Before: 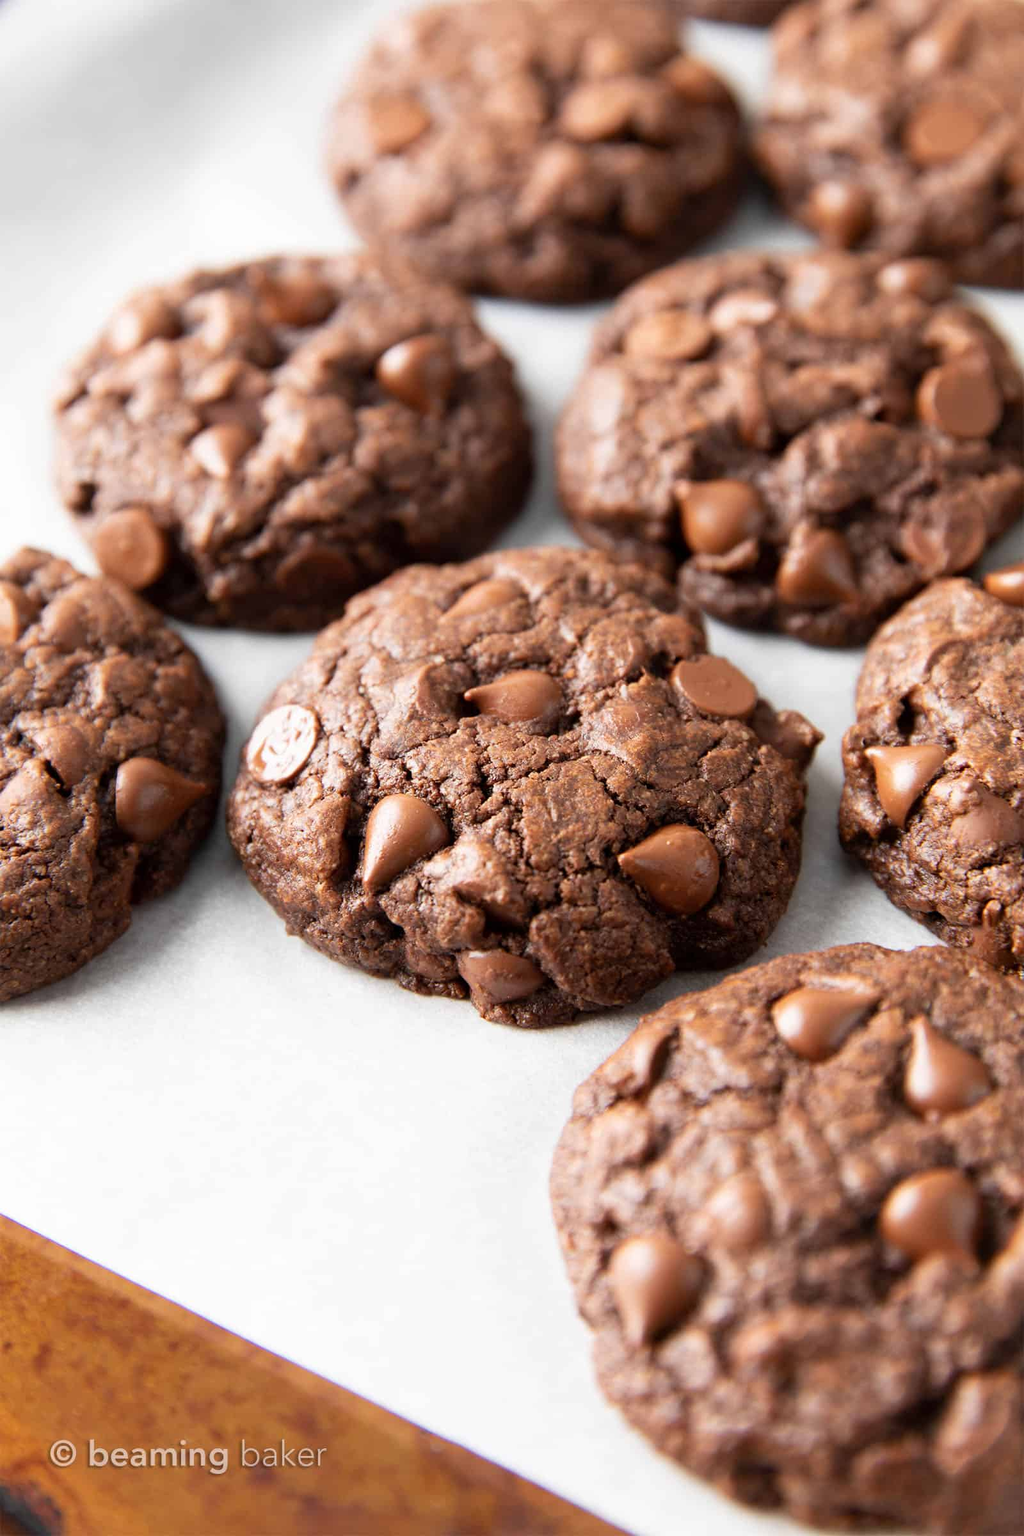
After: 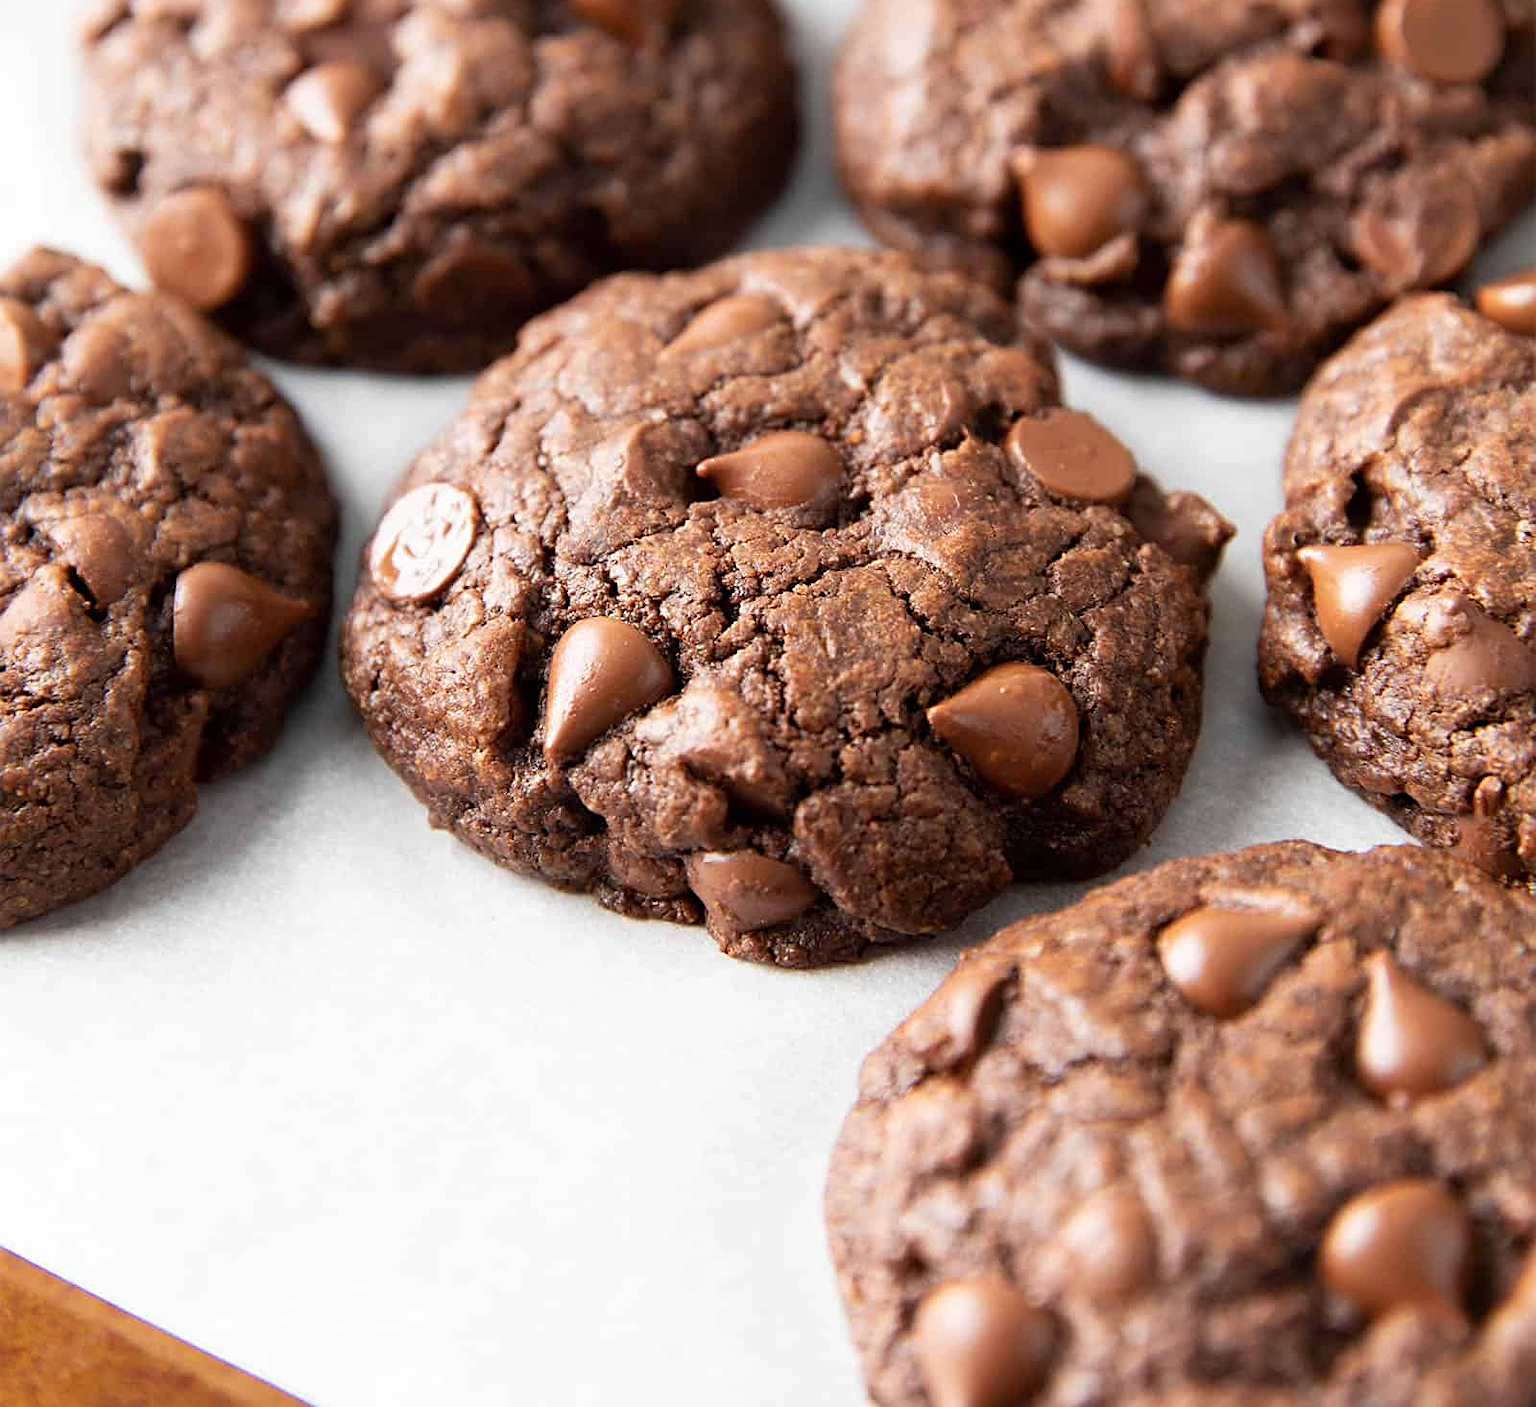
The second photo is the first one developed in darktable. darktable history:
crop and rotate: top 24.944%, bottom 13.95%
sharpen: on, module defaults
